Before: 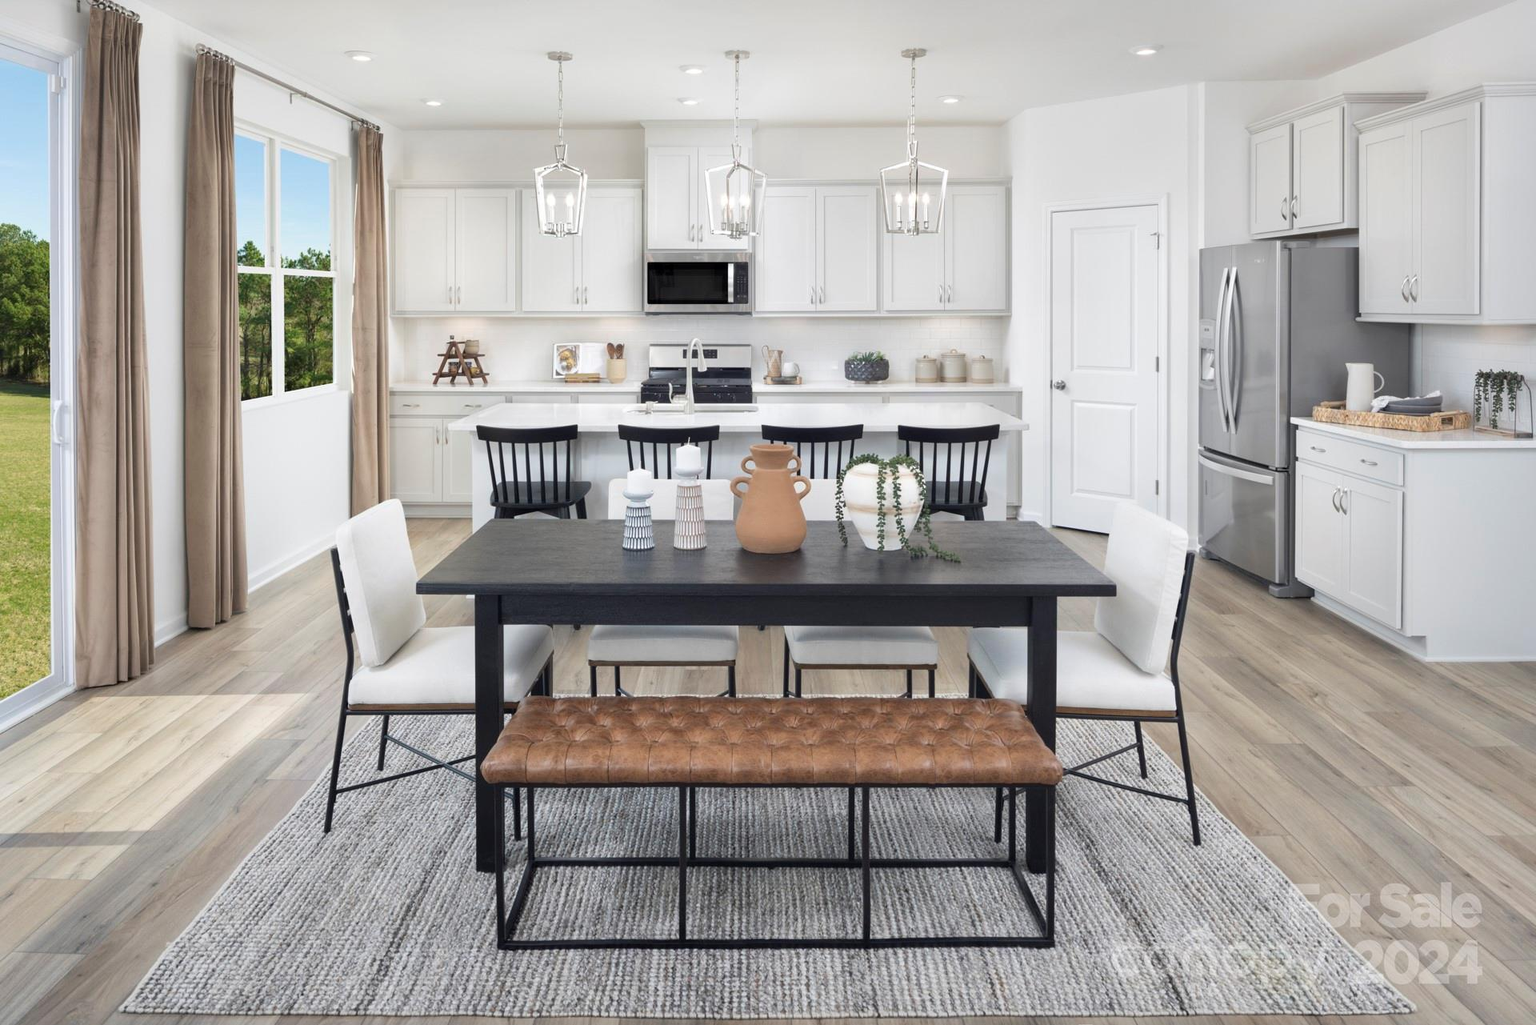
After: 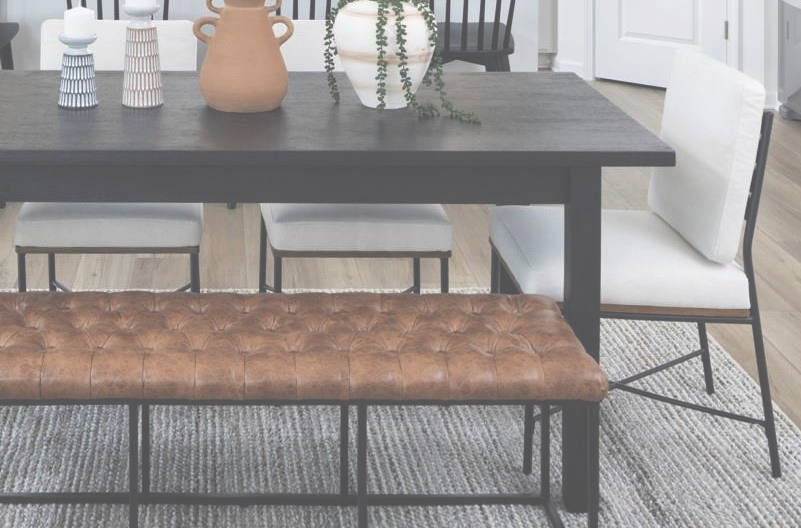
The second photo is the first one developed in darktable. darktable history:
crop: left 37.511%, top 45.25%, right 20.723%, bottom 13.455%
exposure: black level correction -0.087, compensate highlight preservation false
